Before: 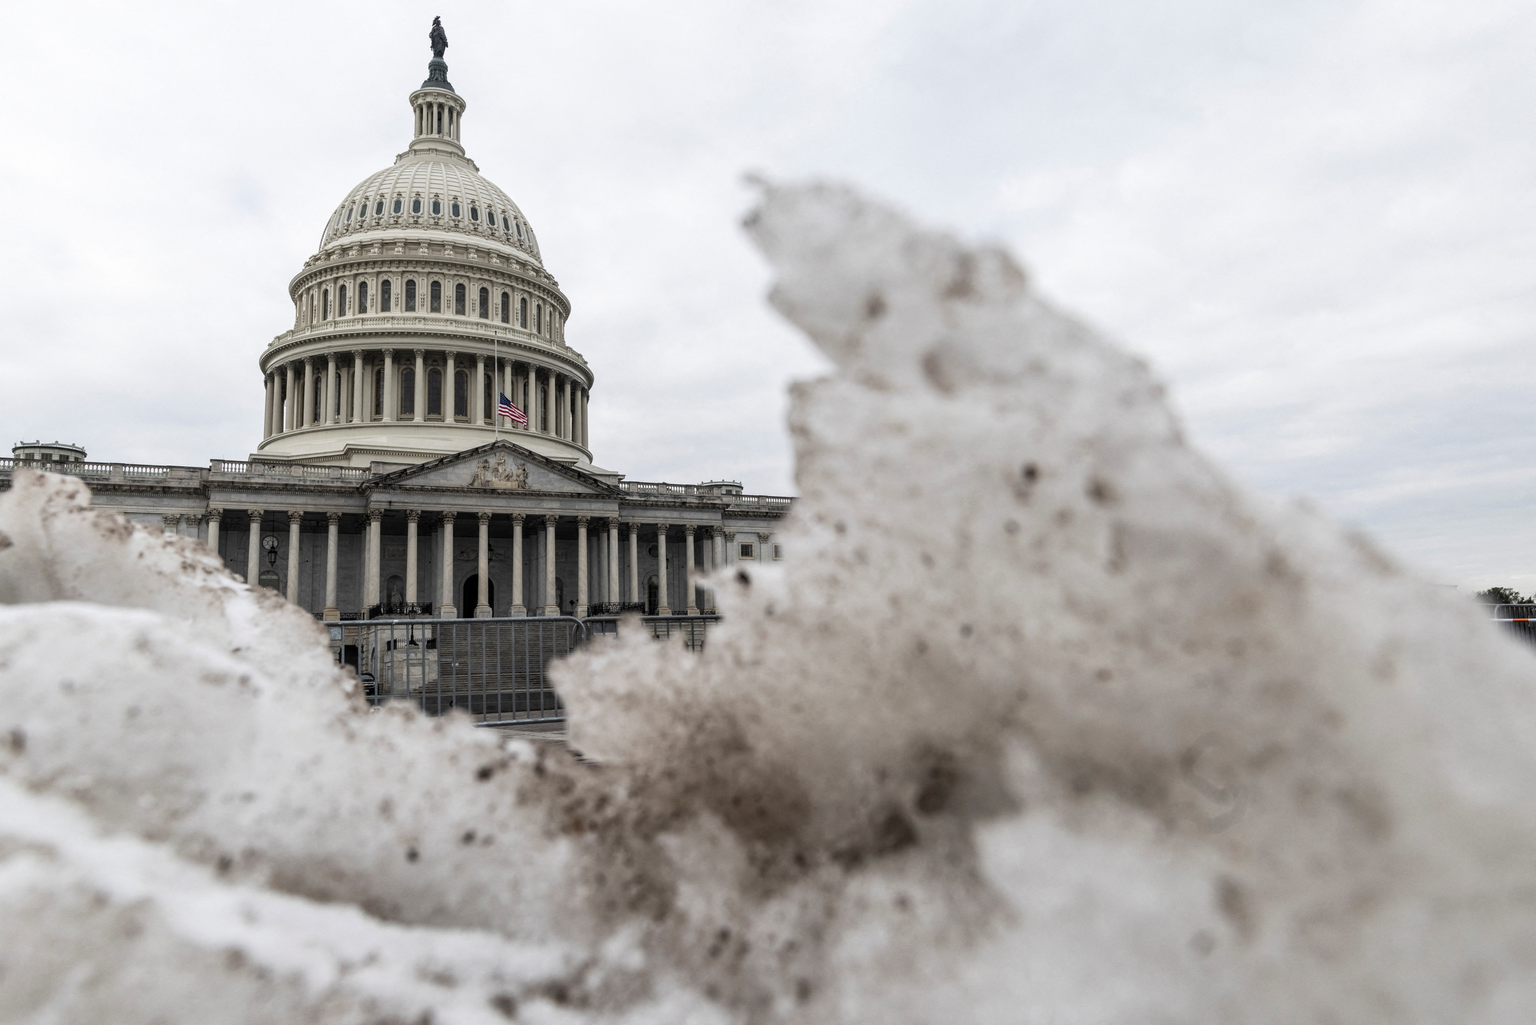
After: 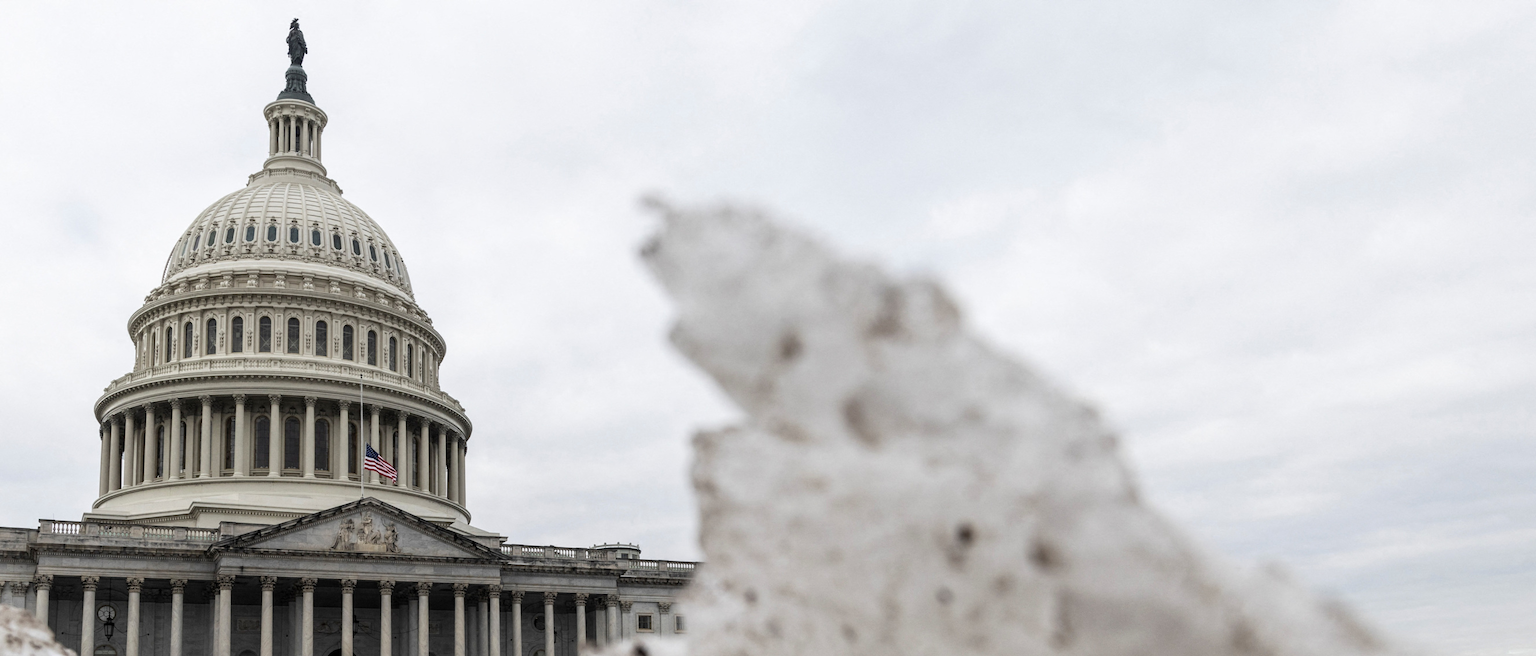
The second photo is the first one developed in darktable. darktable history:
crop and rotate: left 11.477%, bottom 43.291%
